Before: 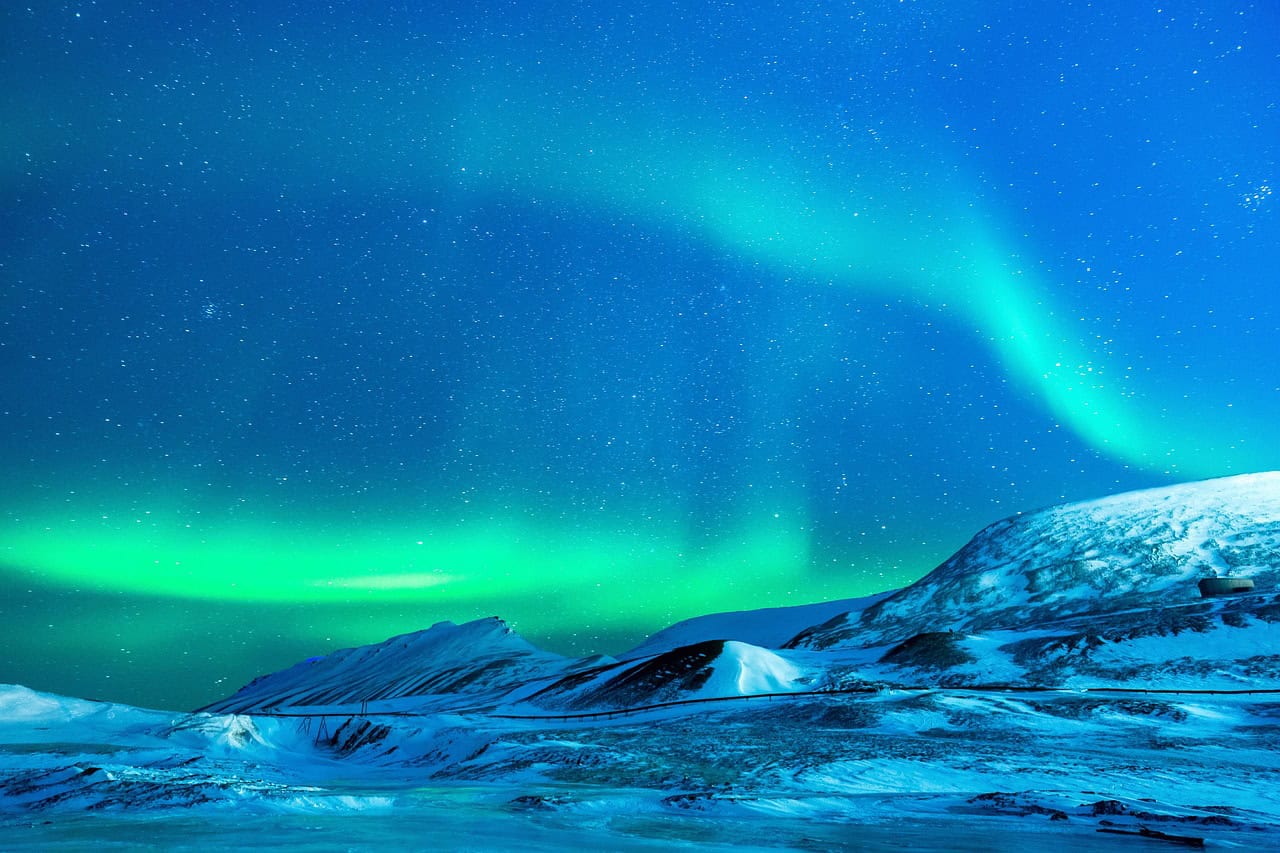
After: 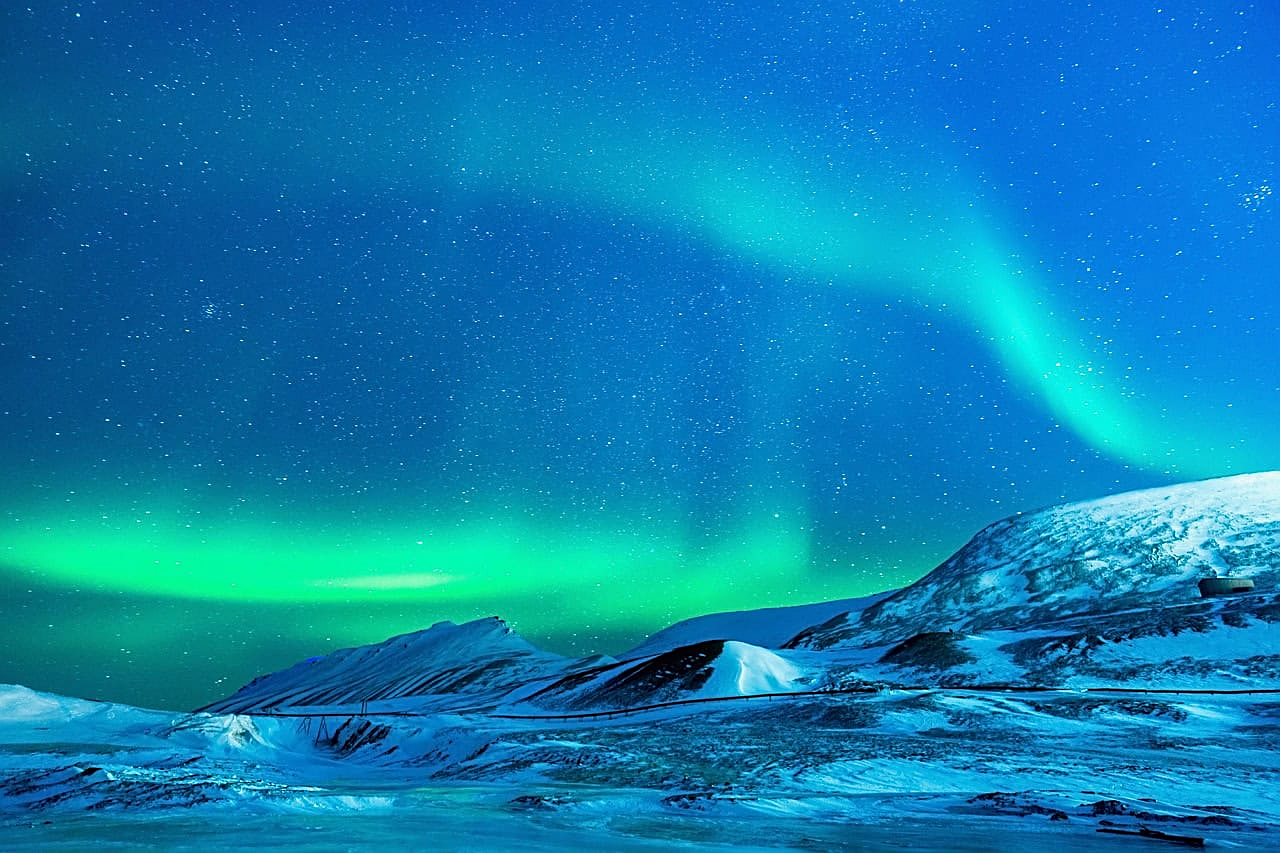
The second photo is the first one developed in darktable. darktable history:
exposure: exposure -0.068 EV, compensate highlight preservation false
sharpen: on, module defaults
